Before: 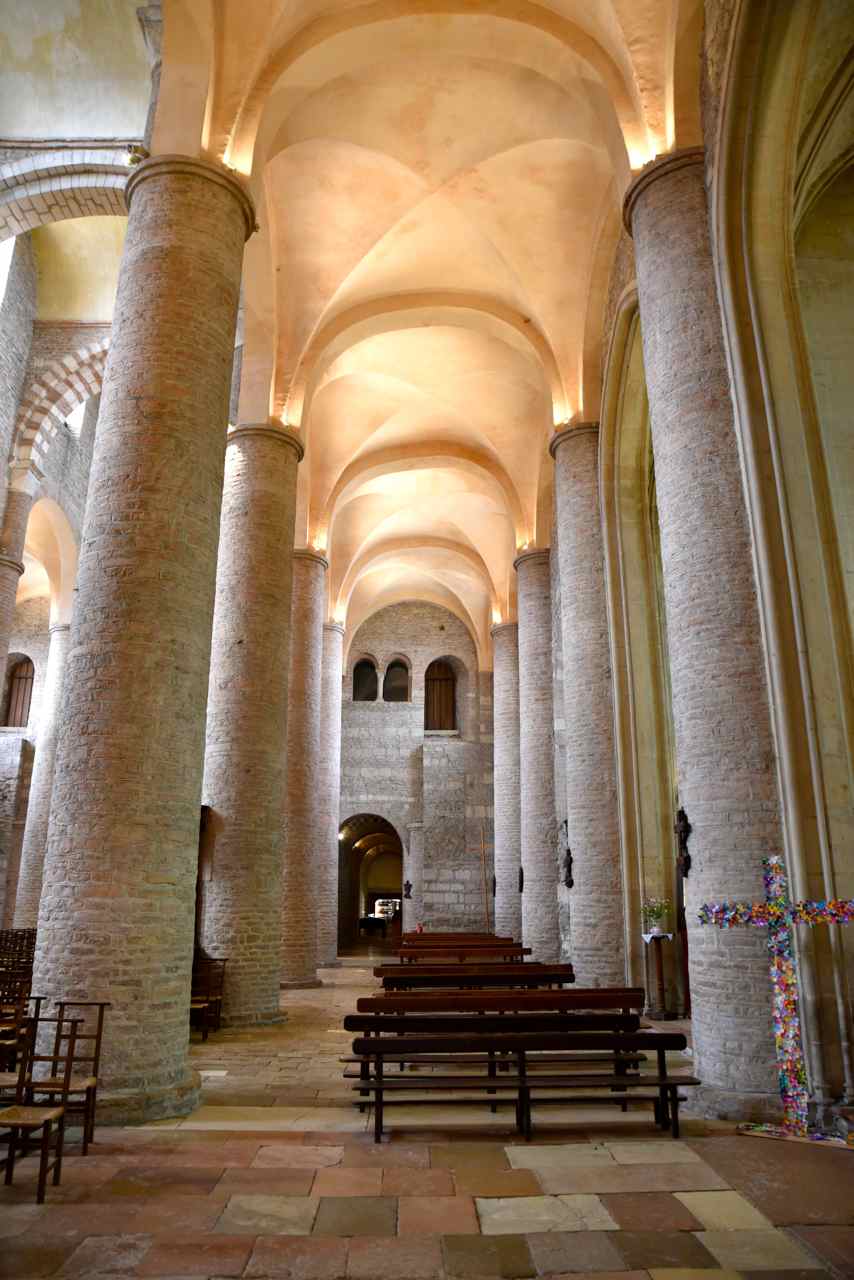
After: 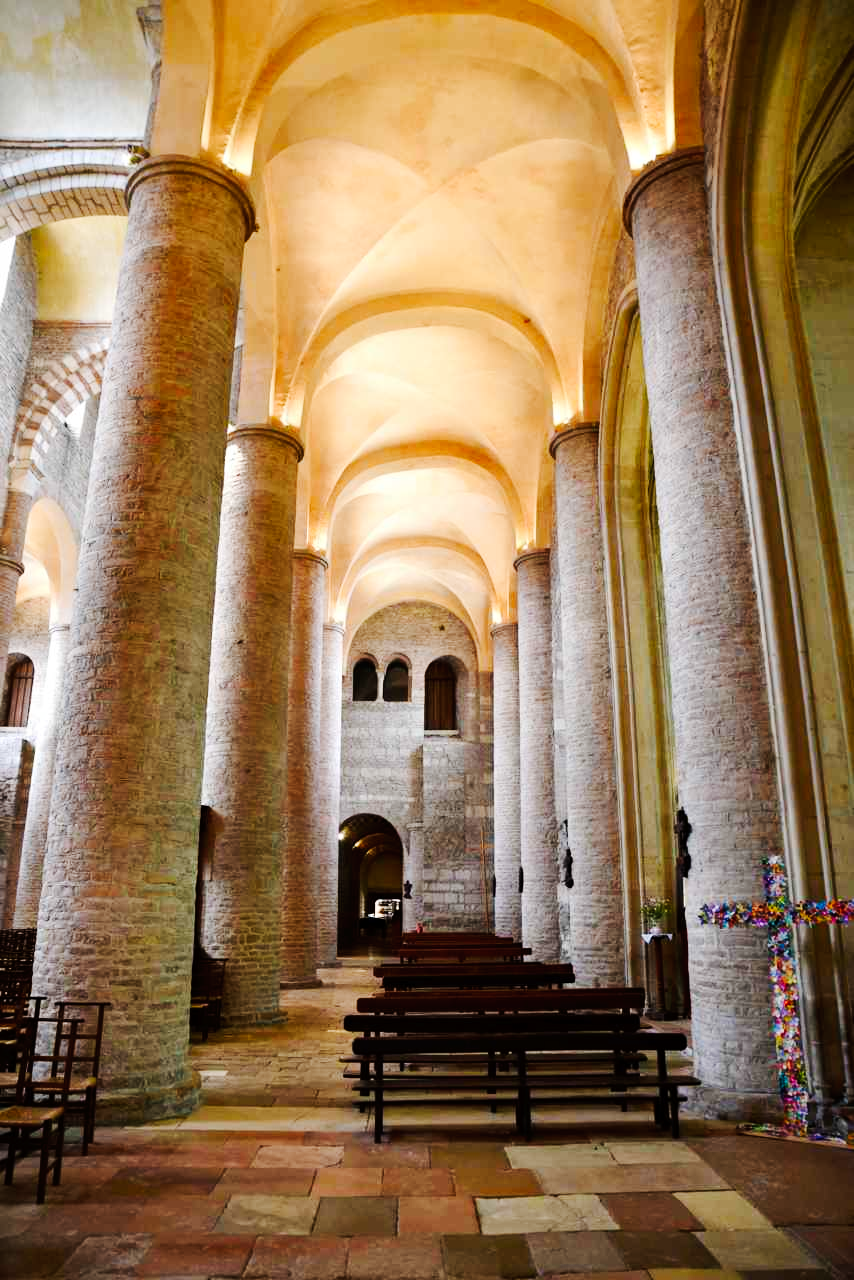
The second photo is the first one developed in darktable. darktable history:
tone equalizer: on, module defaults
tone curve: curves: ch0 [(0, 0) (0.003, 0.008) (0.011, 0.011) (0.025, 0.018) (0.044, 0.028) (0.069, 0.039) (0.1, 0.056) (0.136, 0.081) (0.177, 0.118) (0.224, 0.164) (0.277, 0.223) (0.335, 0.3) (0.399, 0.399) (0.468, 0.51) (0.543, 0.618) (0.623, 0.71) (0.709, 0.79) (0.801, 0.865) (0.898, 0.93) (1, 1)], preserve colors none
